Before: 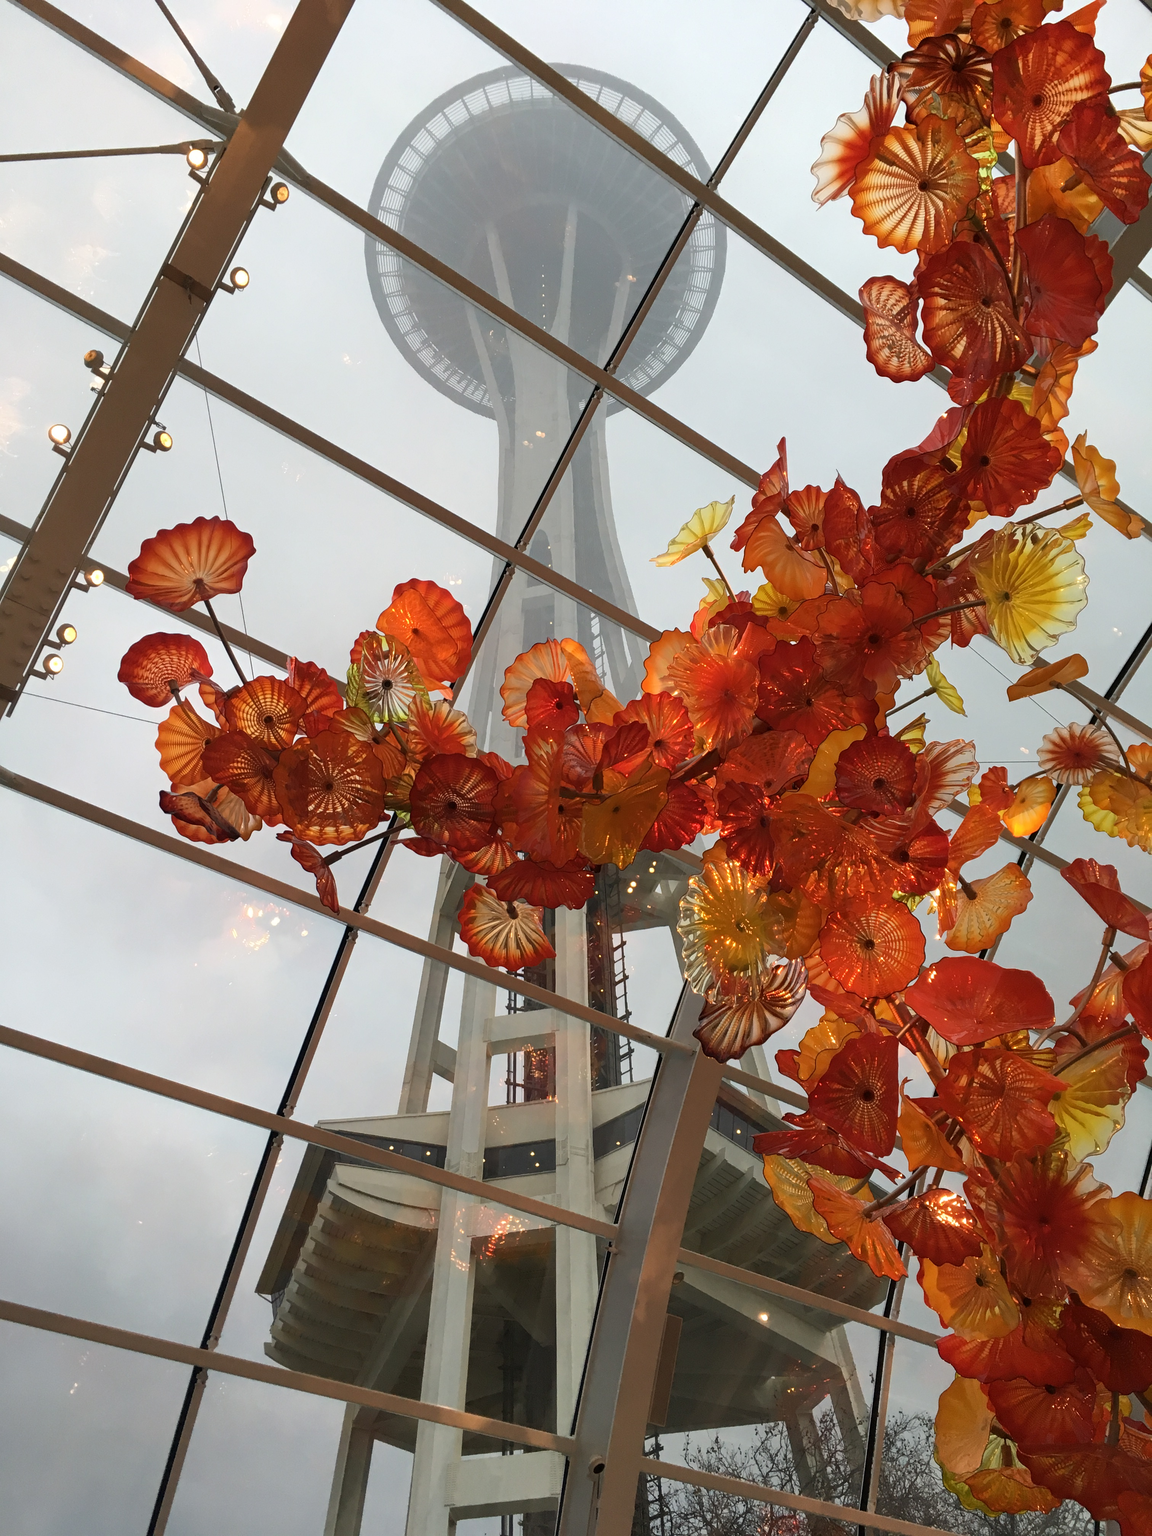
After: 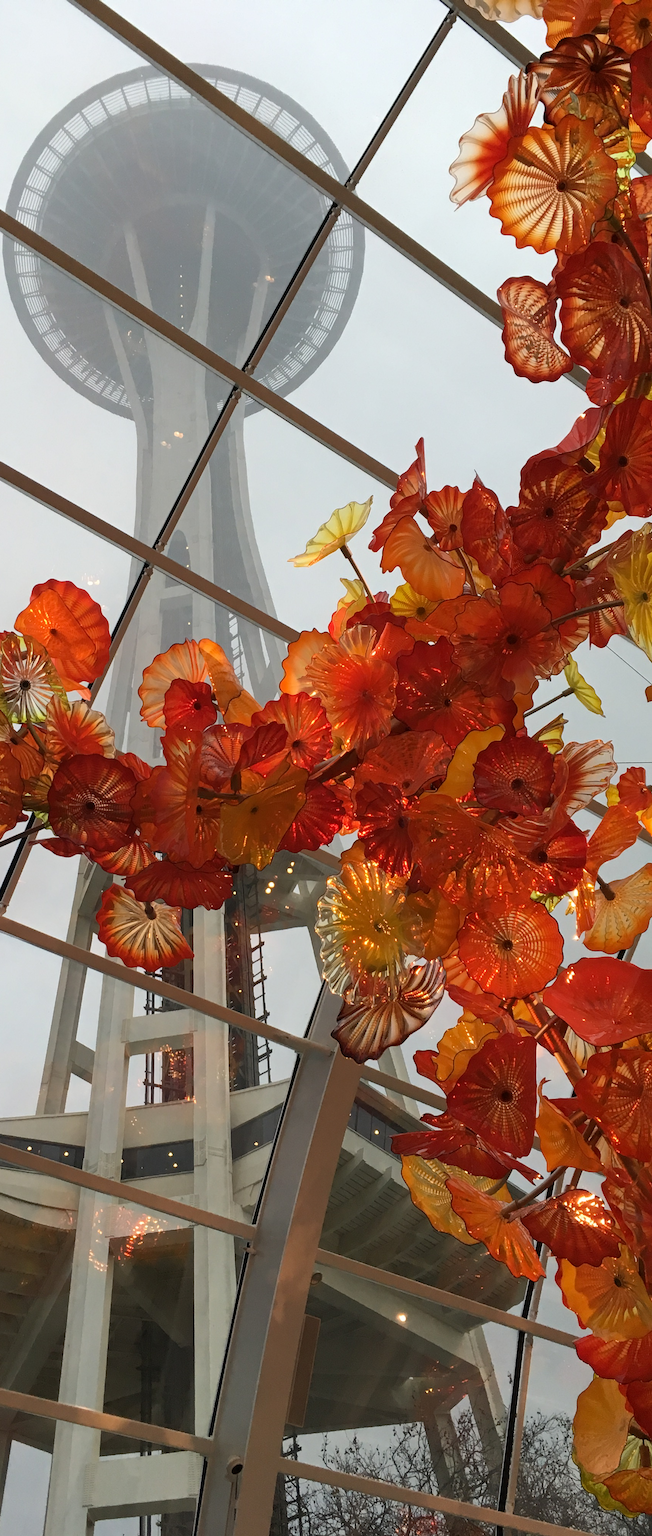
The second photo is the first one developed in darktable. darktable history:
vibrance: vibrance 15%
crop: left 31.458%, top 0%, right 11.876%
